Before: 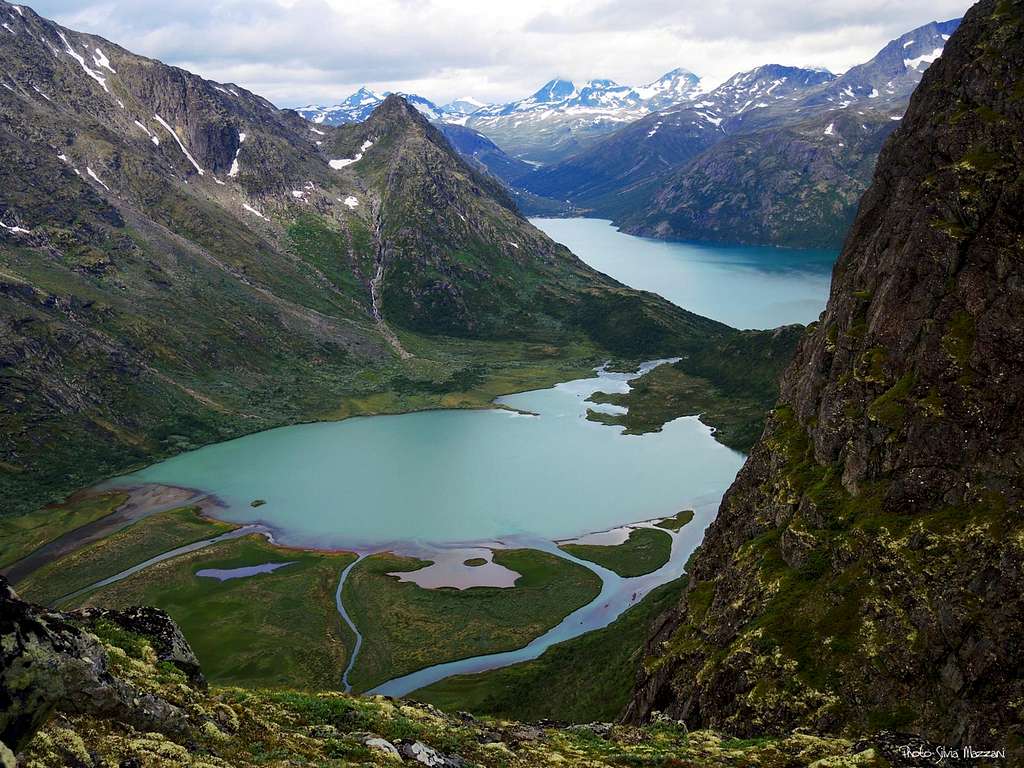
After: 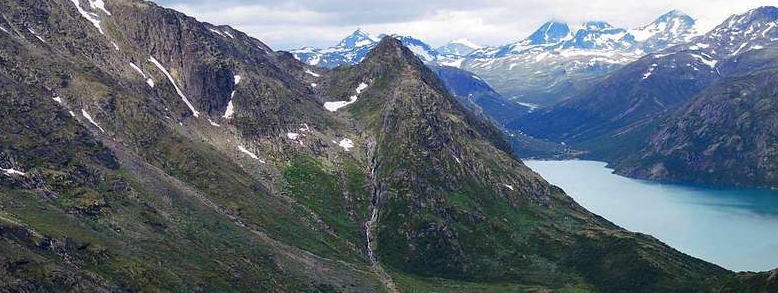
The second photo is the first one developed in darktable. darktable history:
crop: left 0.569%, top 7.647%, right 23.422%, bottom 54.159%
